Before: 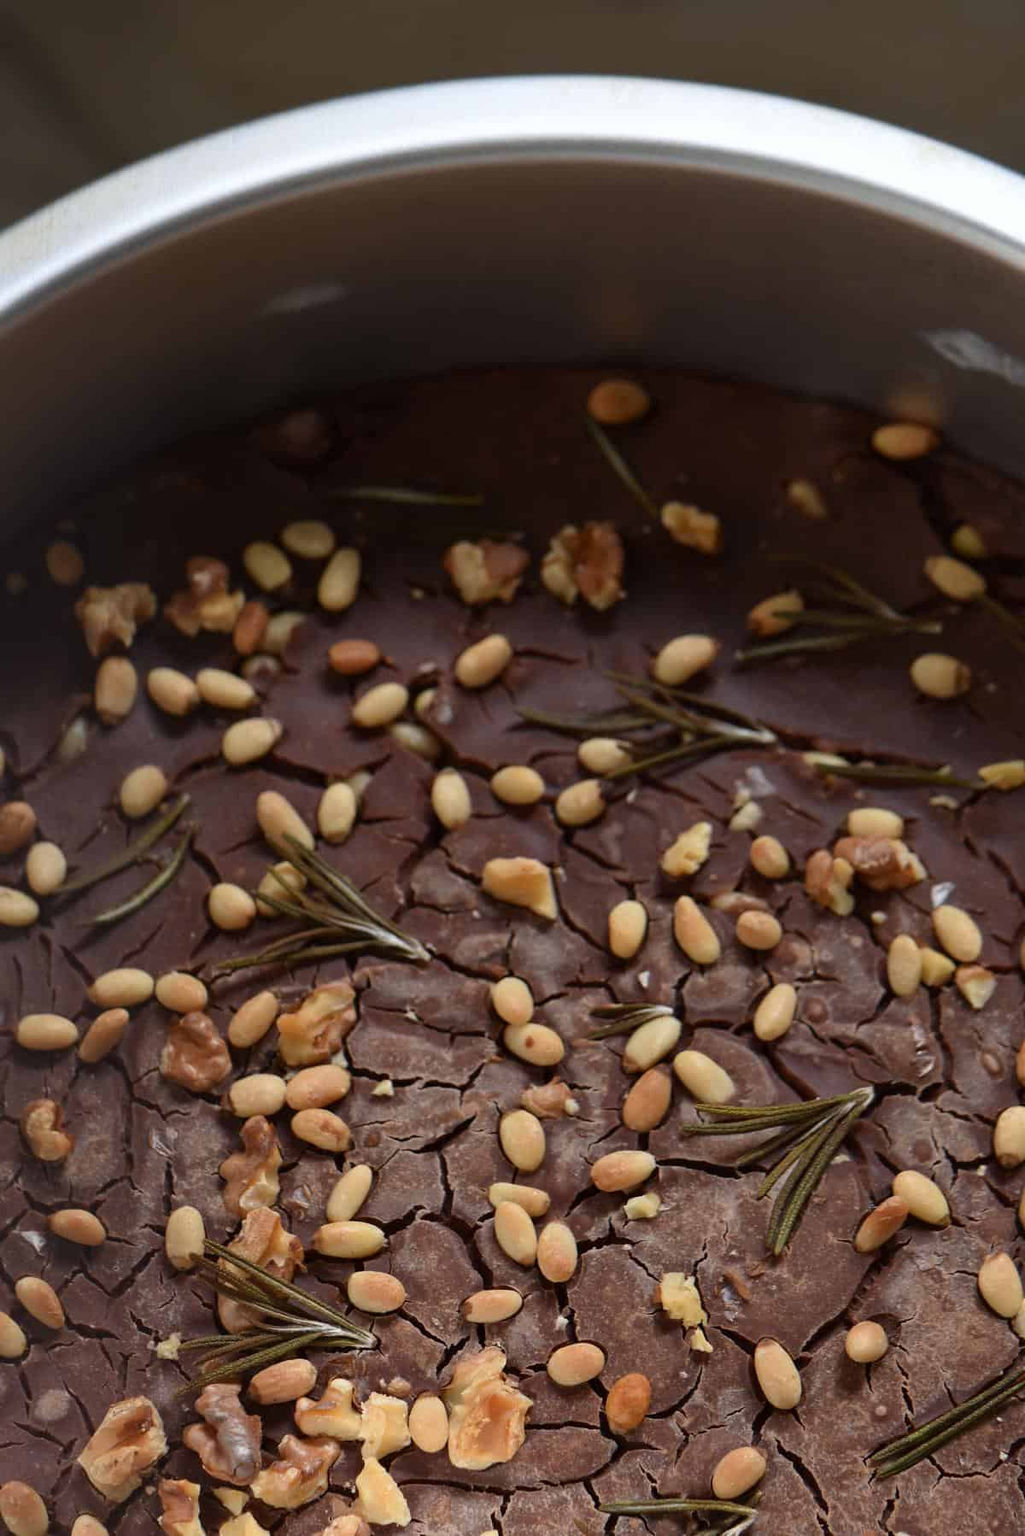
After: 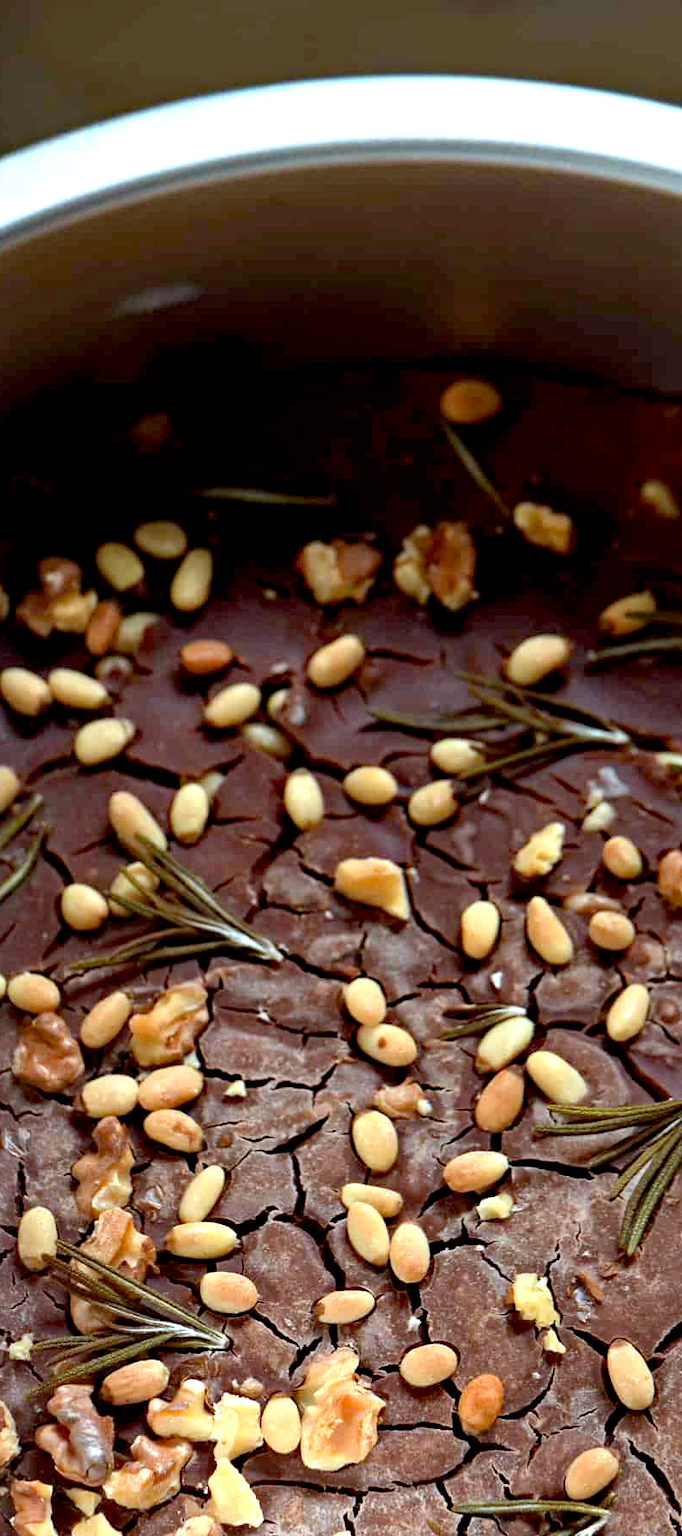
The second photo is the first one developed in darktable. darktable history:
exposure: black level correction 0.008, exposure 0.979 EV, compensate highlight preservation false
haze removal: strength 0.29, distance 0.25, compatibility mode true, adaptive false
color correction: highlights a* -10.04, highlights b* -10.37
crop and rotate: left 14.436%, right 18.898%
